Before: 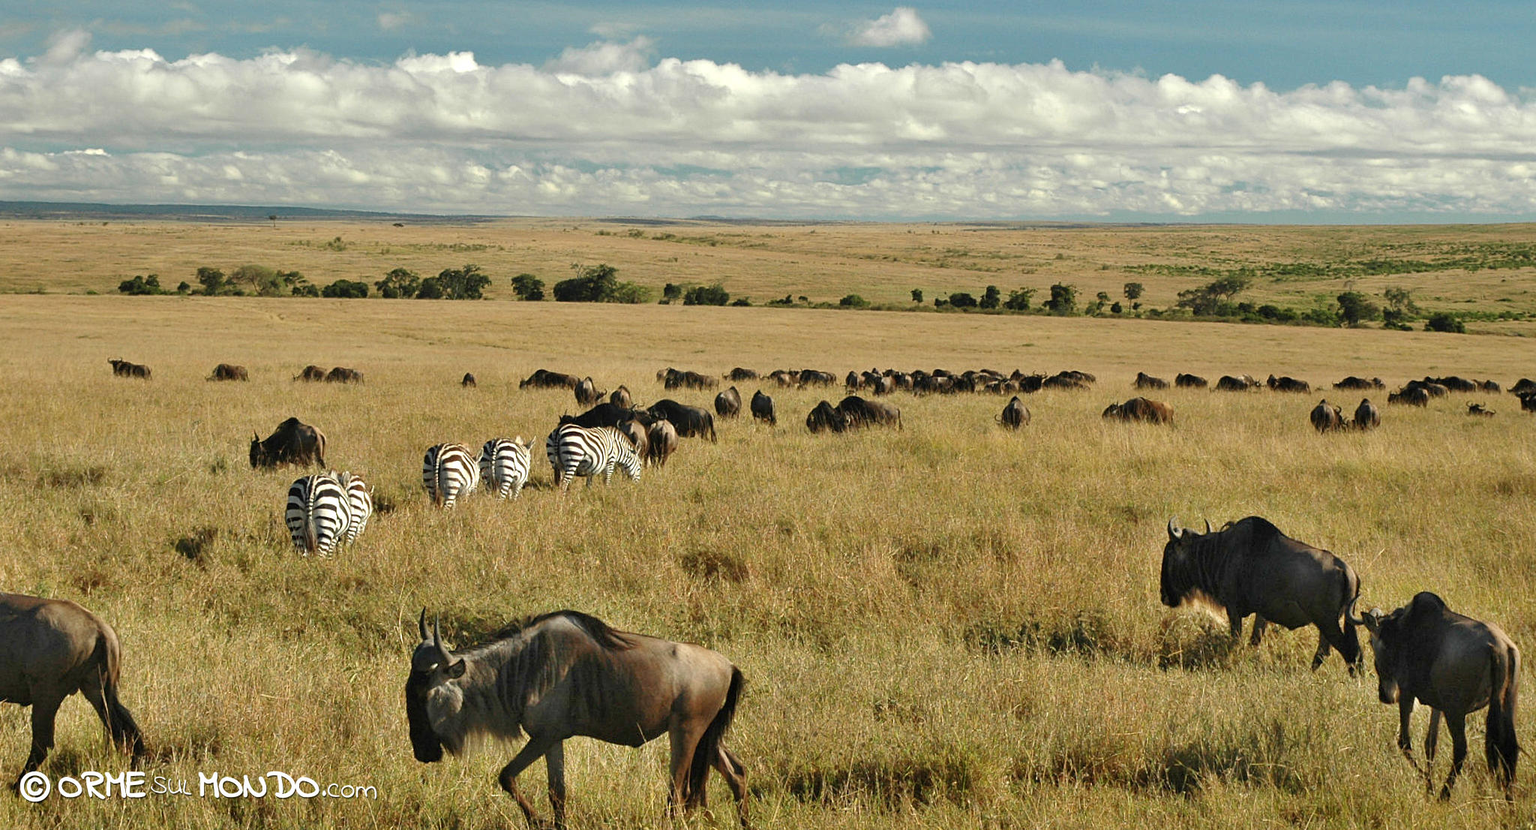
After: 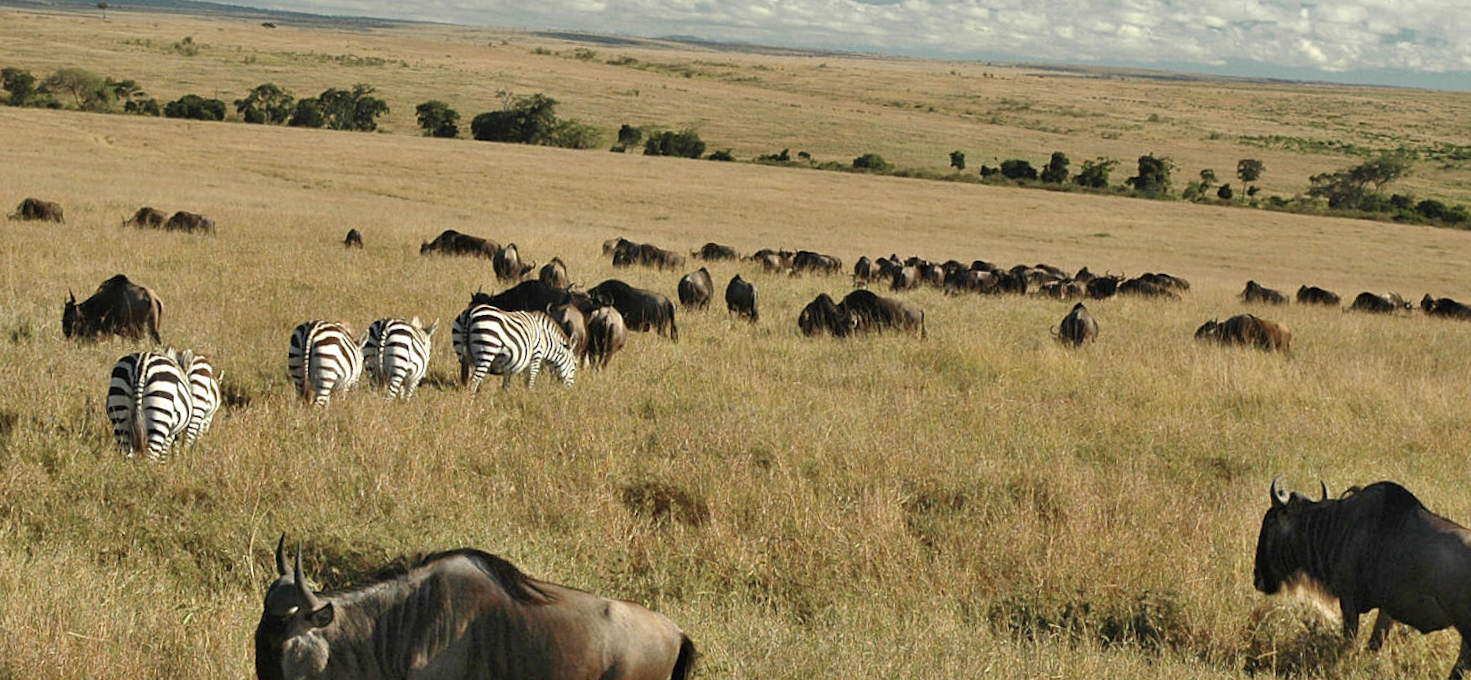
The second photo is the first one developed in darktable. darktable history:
crop and rotate: angle -3.37°, left 9.79%, top 20.73%, right 12.42%, bottom 11.82%
color contrast: green-magenta contrast 0.84, blue-yellow contrast 0.86
rotate and perspective: lens shift (vertical) 0.048, lens shift (horizontal) -0.024, automatic cropping off
